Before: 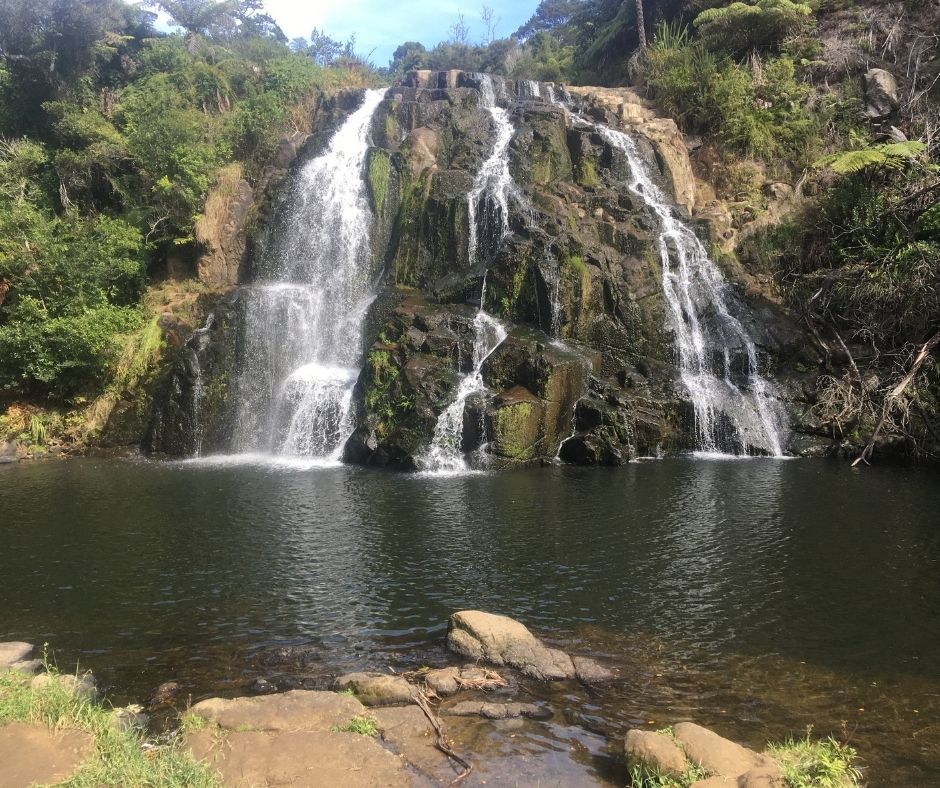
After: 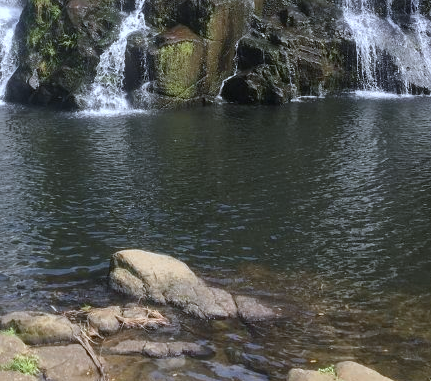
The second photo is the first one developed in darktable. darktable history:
crop: left 35.976%, top 45.819%, right 18.162%, bottom 5.807%
white balance: red 0.926, green 1.003, blue 1.133
